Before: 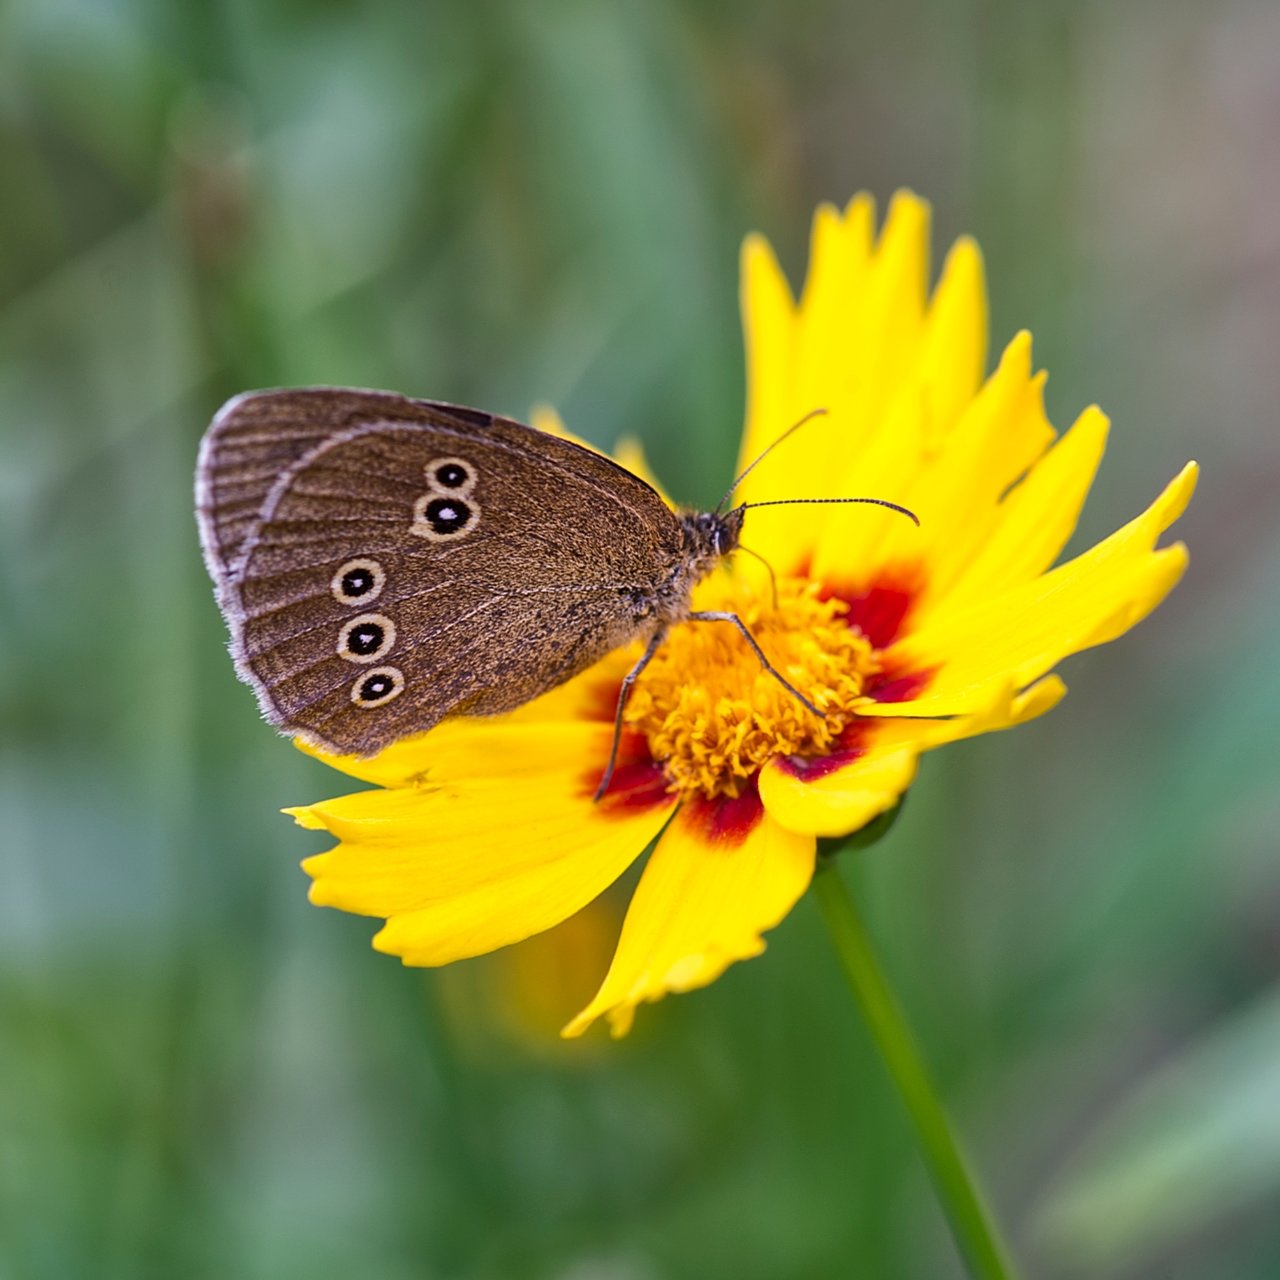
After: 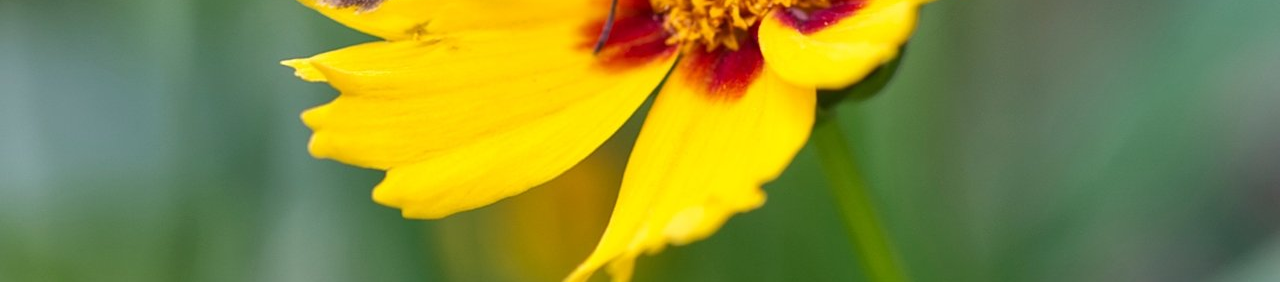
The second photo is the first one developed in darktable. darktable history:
crop and rotate: top 58.495%, bottom 19.472%
